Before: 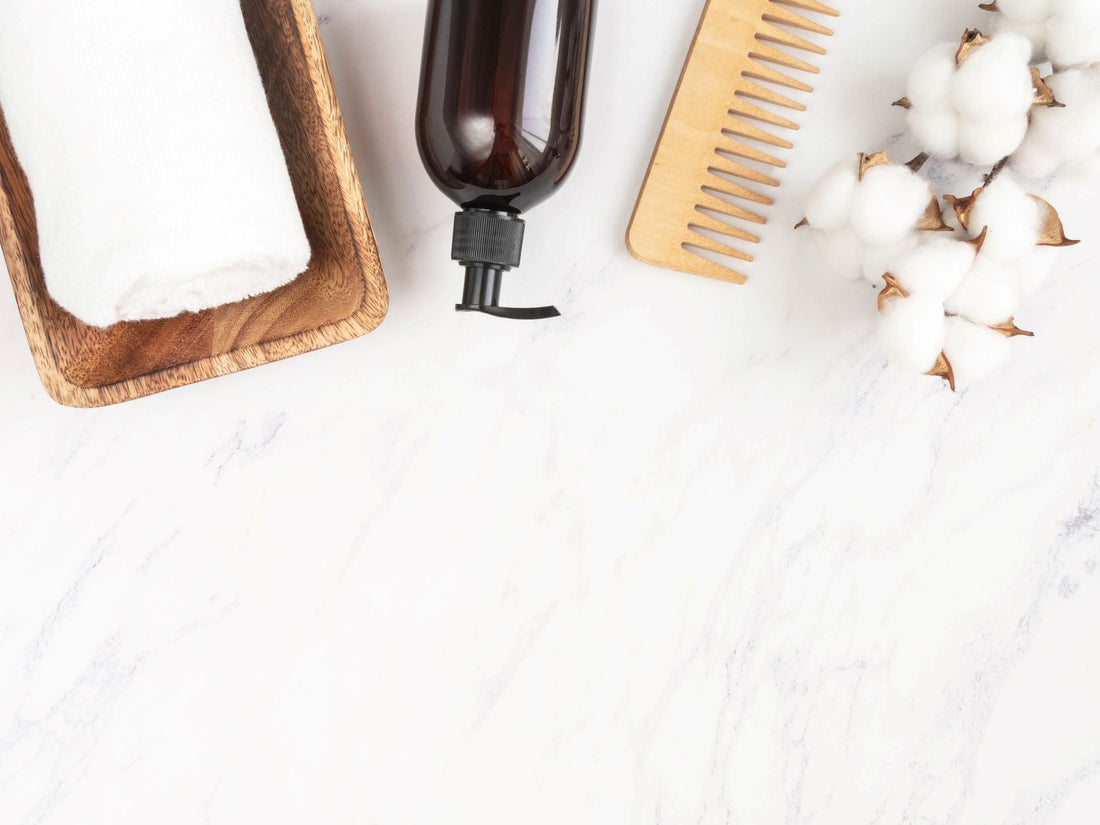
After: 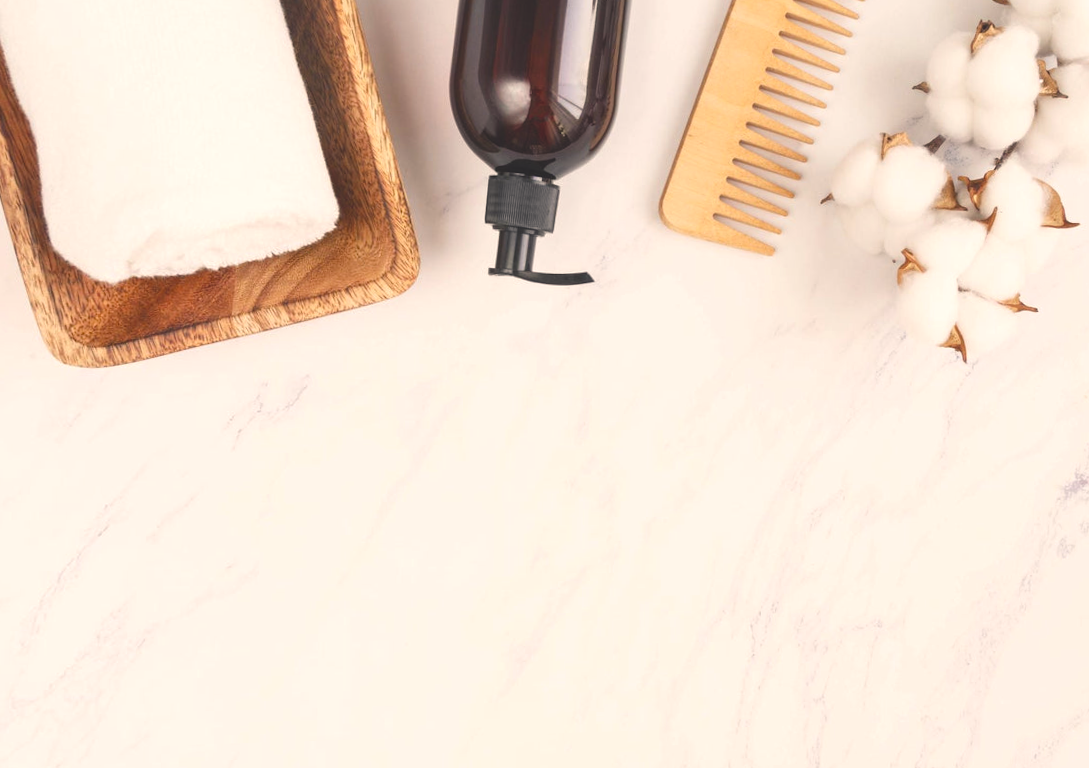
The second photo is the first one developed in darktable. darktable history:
color balance rgb: shadows lift › chroma 2%, shadows lift › hue 247.2°, power › chroma 0.3%, power › hue 25.2°, highlights gain › chroma 3%, highlights gain › hue 60°, global offset › luminance 2%, perceptual saturation grading › global saturation 20%, perceptual saturation grading › highlights -20%, perceptual saturation grading › shadows 30%
rotate and perspective: rotation 0.679°, lens shift (horizontal) 0.136, crop left 0.009, crop right 0.991, crop top 0.078, crop bottom 0.95
